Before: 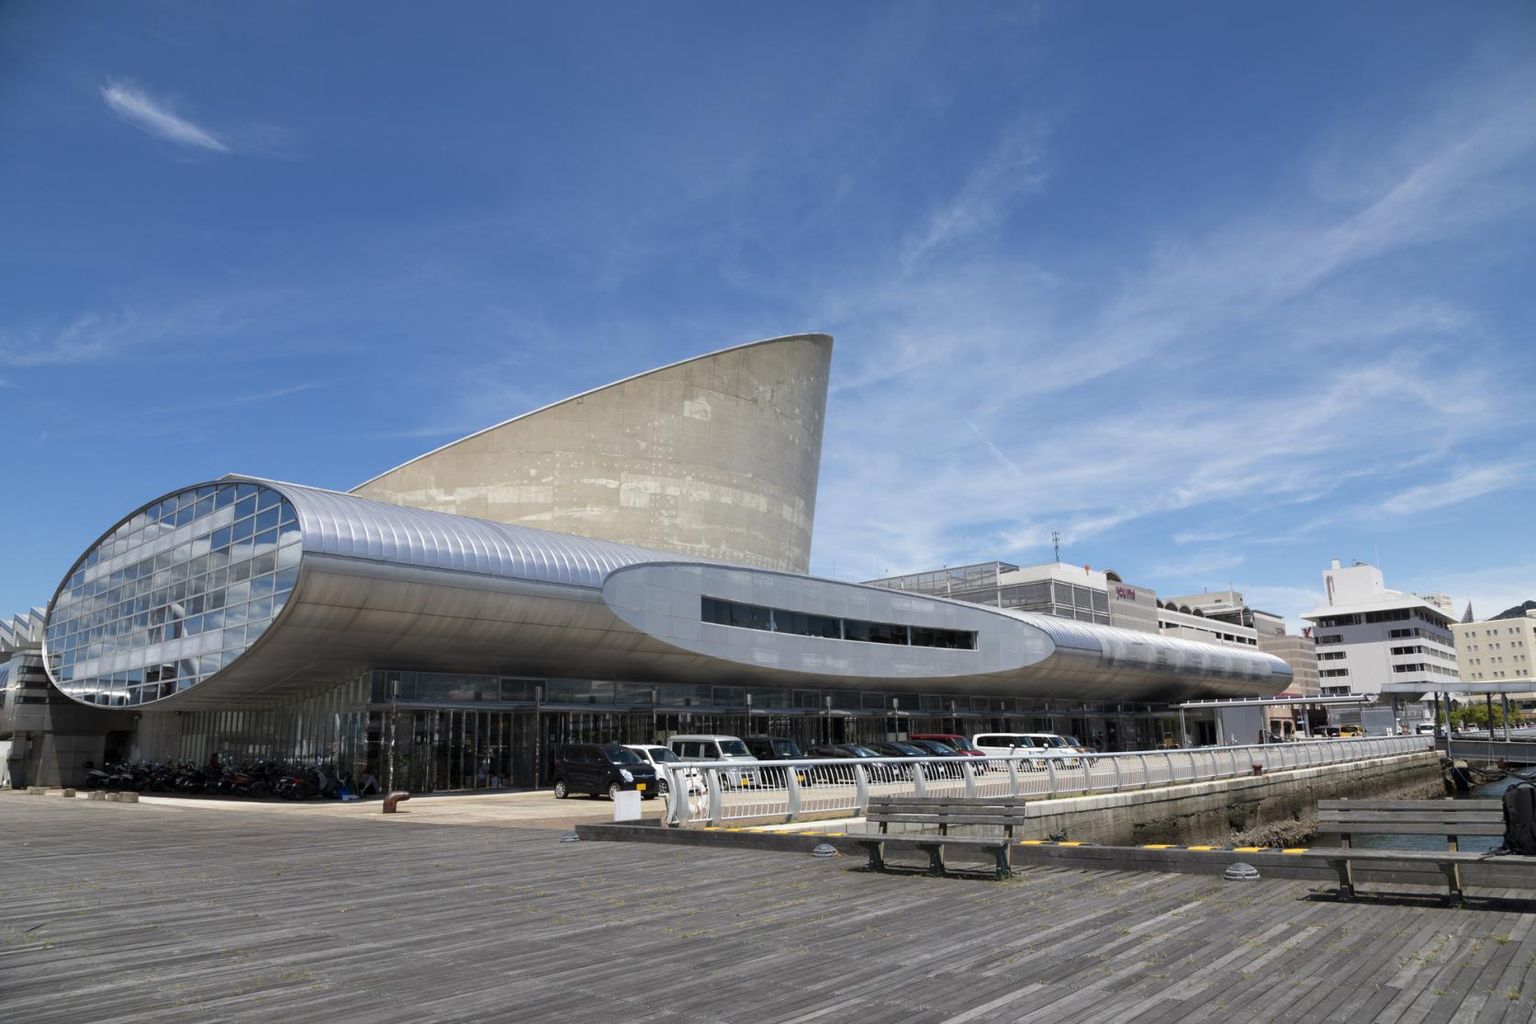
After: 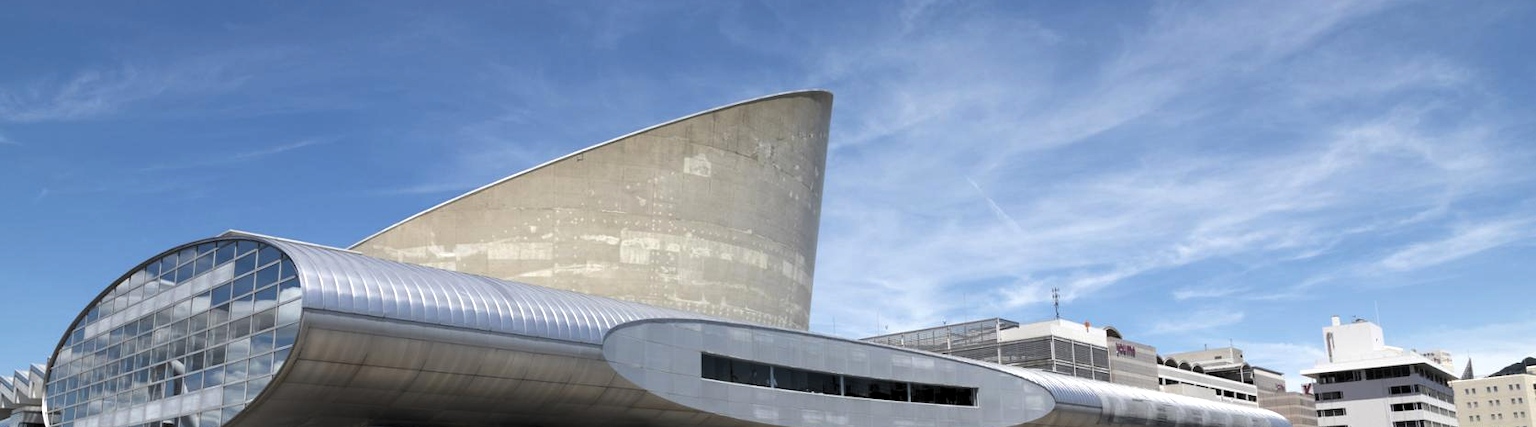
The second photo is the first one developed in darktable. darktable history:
crop and rotate: top 23.84%, bottom 34.294%
levels: levels [0.052, 0.496, 0.908]
